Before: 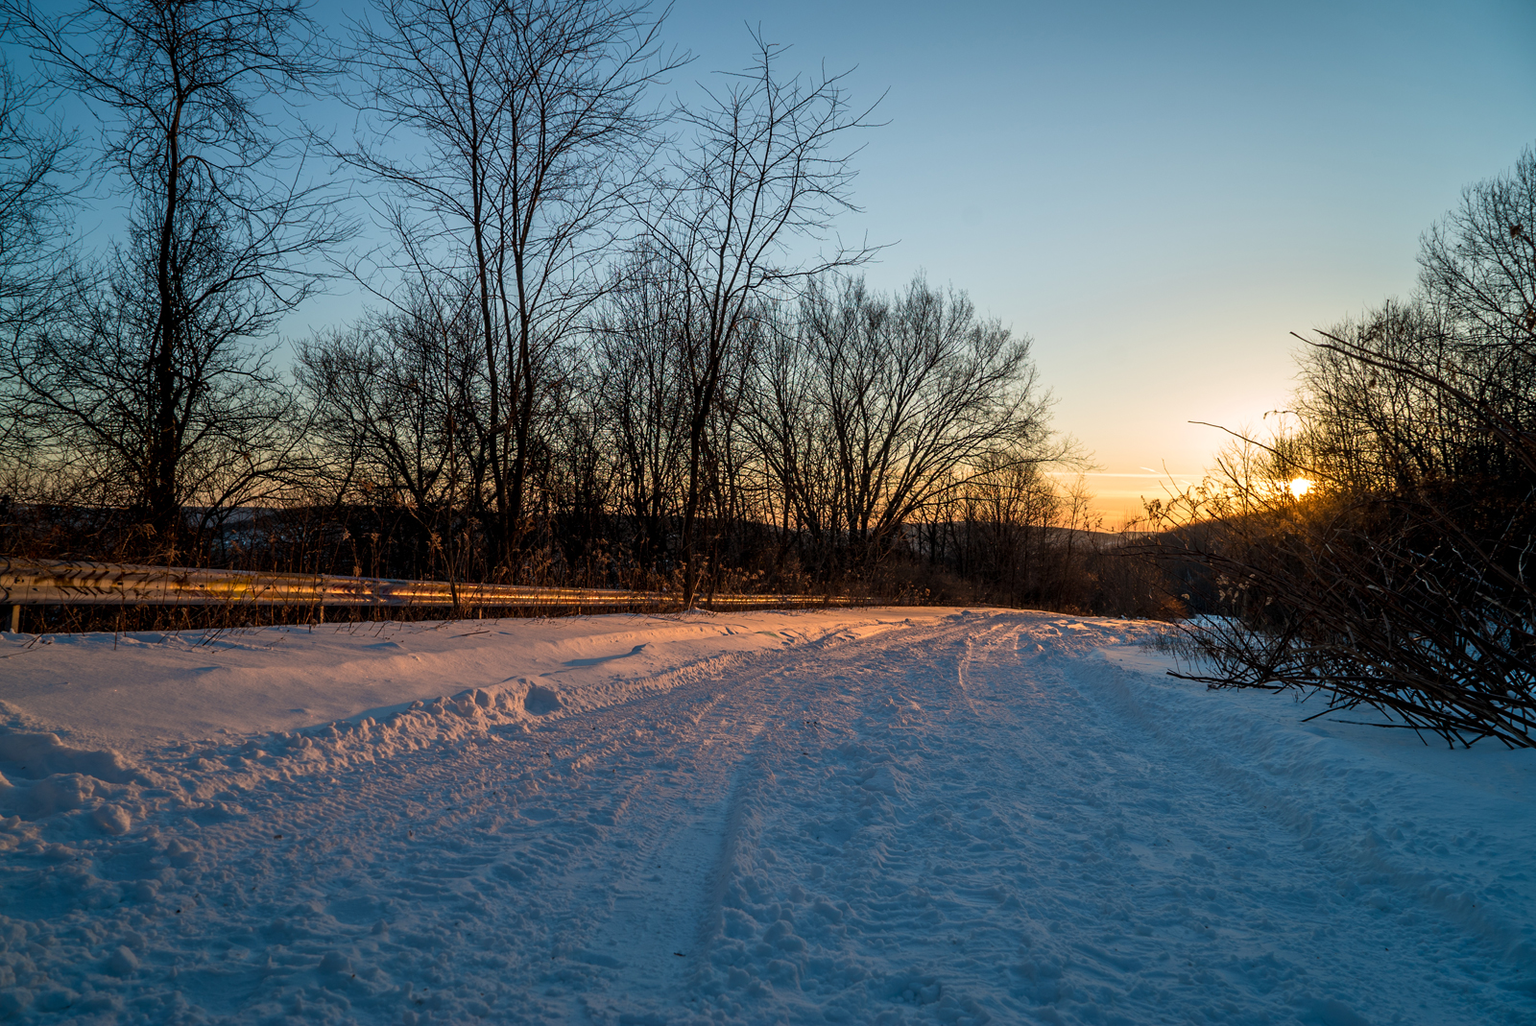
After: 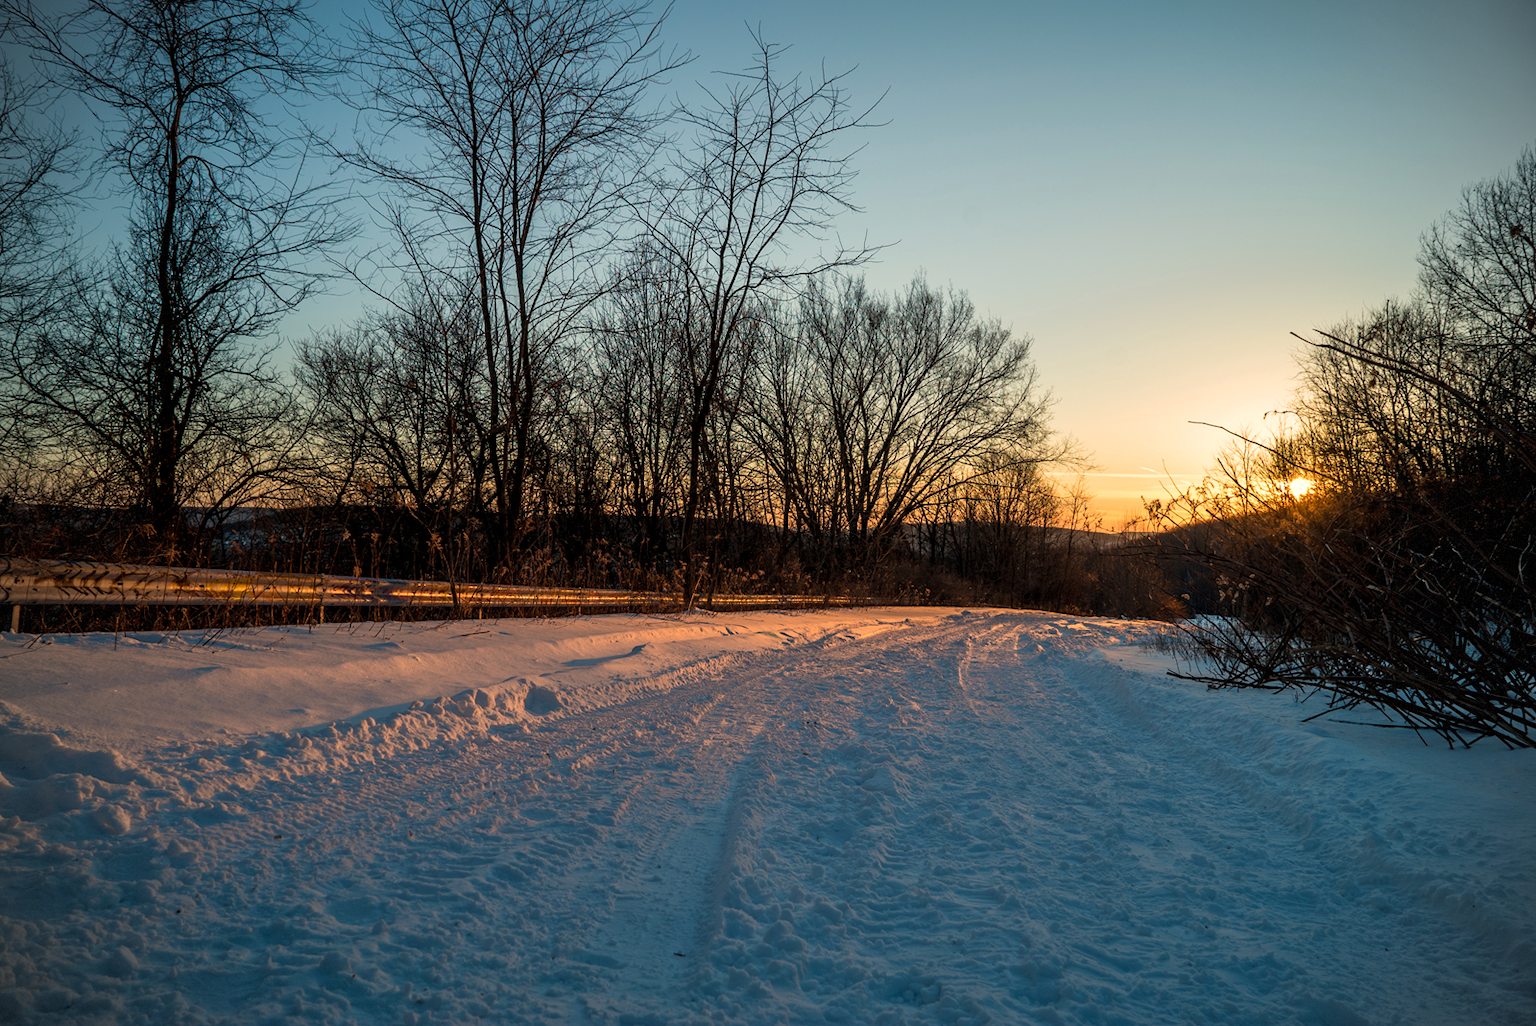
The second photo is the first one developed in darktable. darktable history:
white balance: red 1.045, blue 0.932
vignetting: dithering 8-bit output, unbound false
